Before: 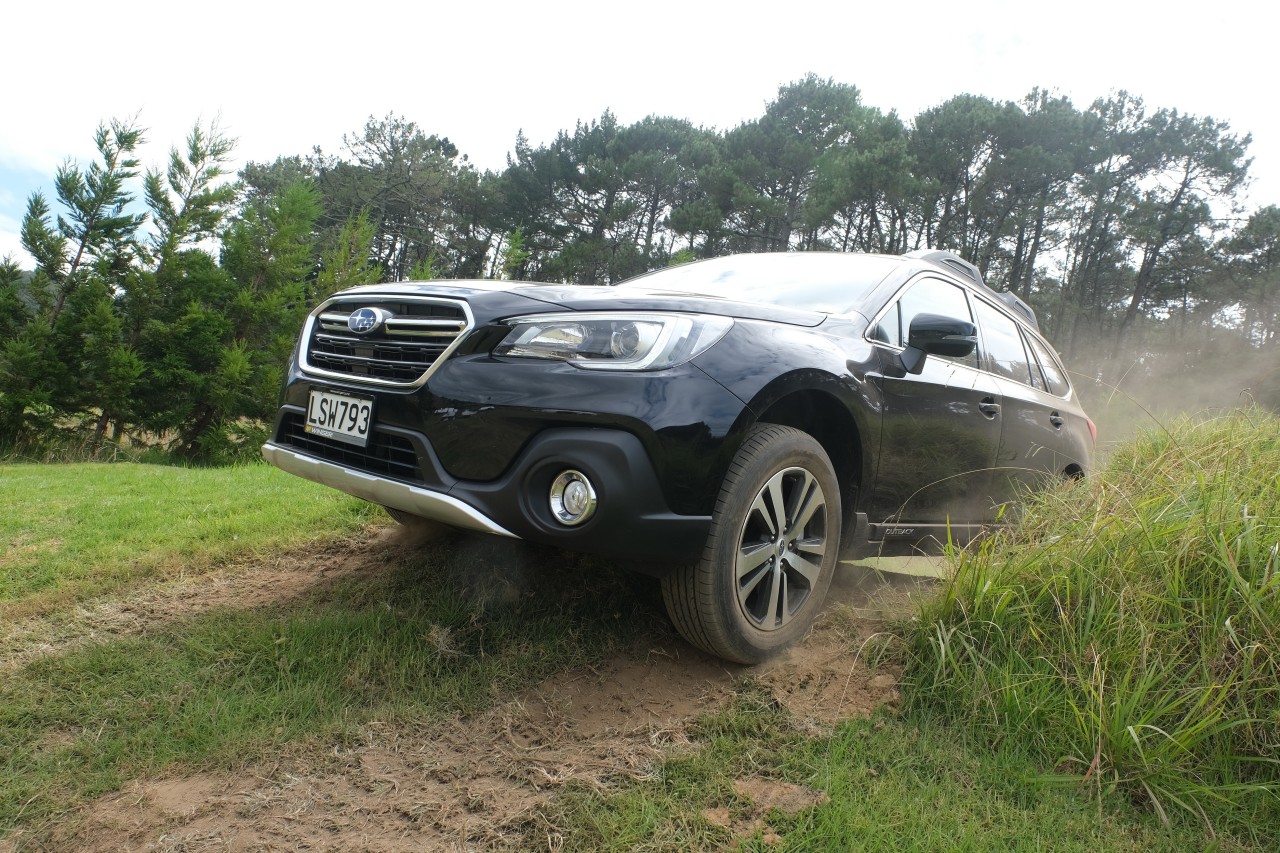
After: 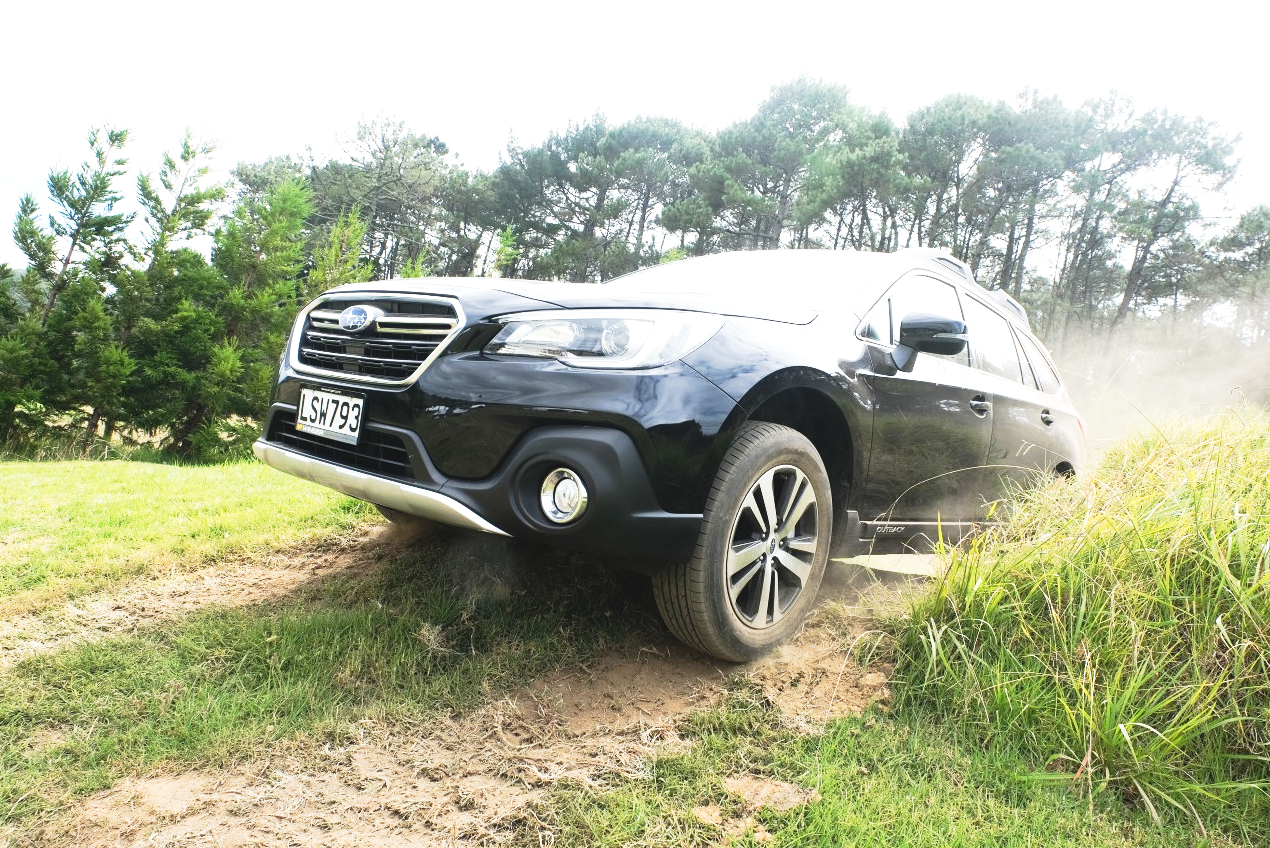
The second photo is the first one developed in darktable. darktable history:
crop and rotate: left 0.714%, top 0.261%, bottom 0.318%
tone curve: curves: ch0 [(0, 0.052) (0.207, 0.35) (0.392, 0.592) (0.54, 0.803) (0.725, 0.922) (0.99, 0.974)], preserve colors none
haze removal: compatibility mode true, adaptive false
tone equalizer: -8 EV -0.417 EV, -7 EV -0.383 EV, -6 EV -0.367 EV, -5 EV -0.223 EV, -3 EV 0.252 EV, -2 EV 0.305 EV, -1 EV 0.382 EV, +0 EV 0.407 EV, edges refinement/feathering 500, mask exposure compensation -1.57 EV, preserve details no
levels: levels [0.016, 0.492, 0.969]
